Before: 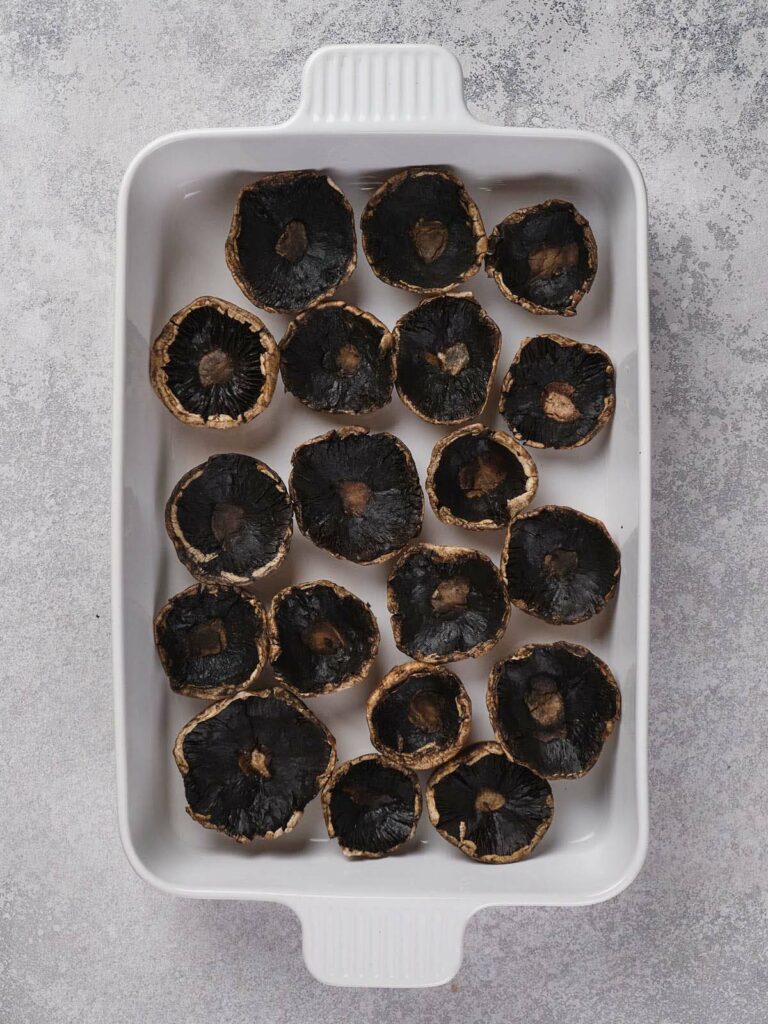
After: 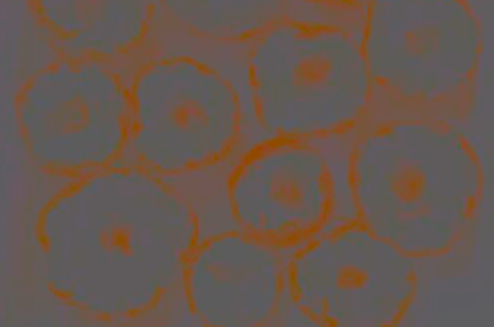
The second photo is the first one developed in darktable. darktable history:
crop: left 18.091%, top 51.13%, right 17.525%, bottom 16.85%
contrast brightness saturation: contrast -0.99, brightness -0.17, saturation 0.75
